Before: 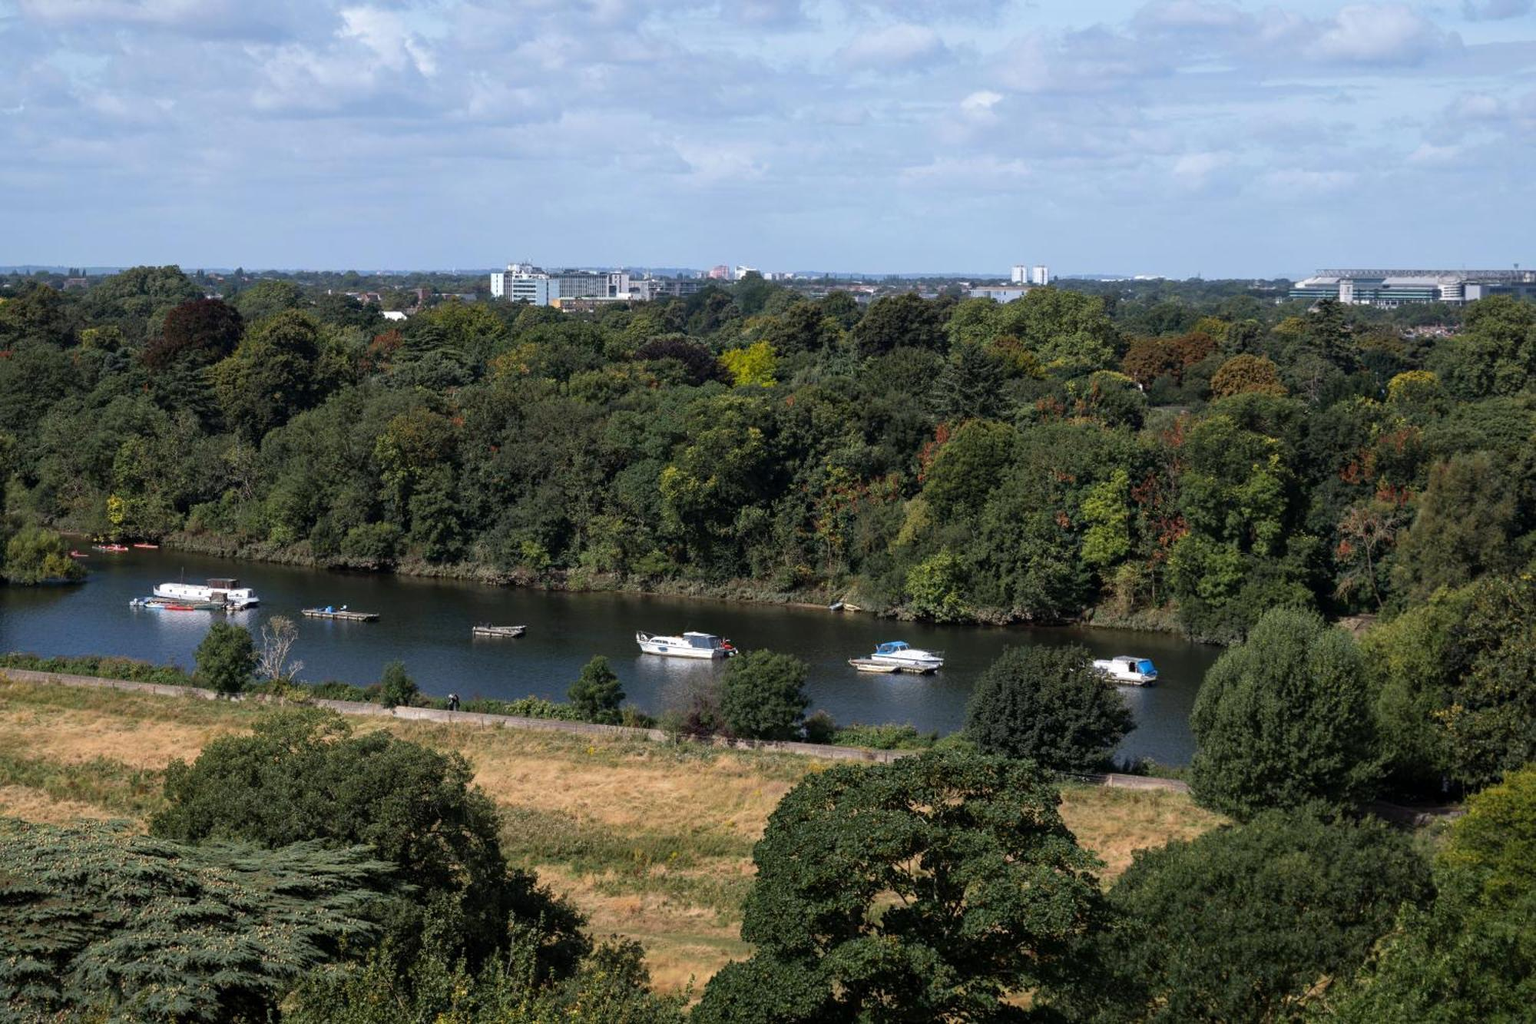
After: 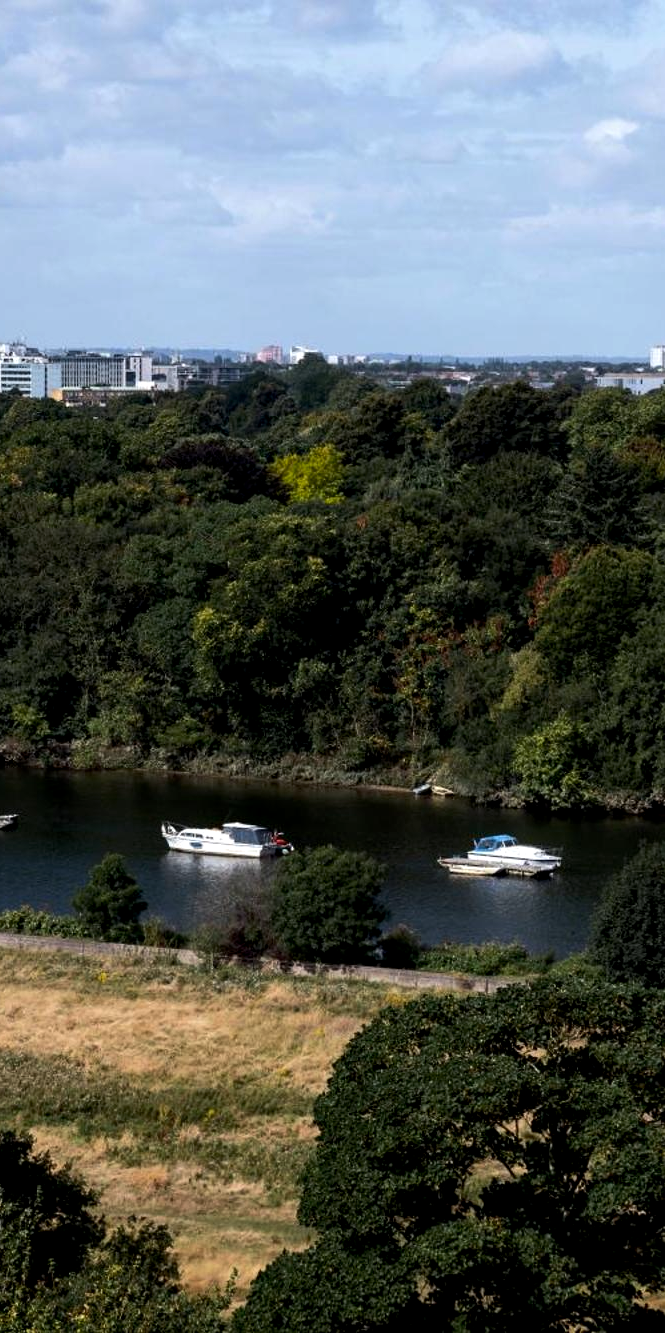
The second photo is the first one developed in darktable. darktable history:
exposure: black level correction 0.011, exposure -0.478 EV, compensate highlight preservation false
crop: left 33.36%, right 33.36%
tone equalizer: -8 EV -0.75 EV, -7 EV -0.7 EV, -6 EV -0.6 EV, -5 EV -0.4 EV, -3 EV 0.4 EV, -2 EV 0.6 EV, -1 EV 0.7 EV, +0 EV 0.75 EV, edges refinement/feathering 500, mask exposure compensation -1.57 EV, preserve details no
